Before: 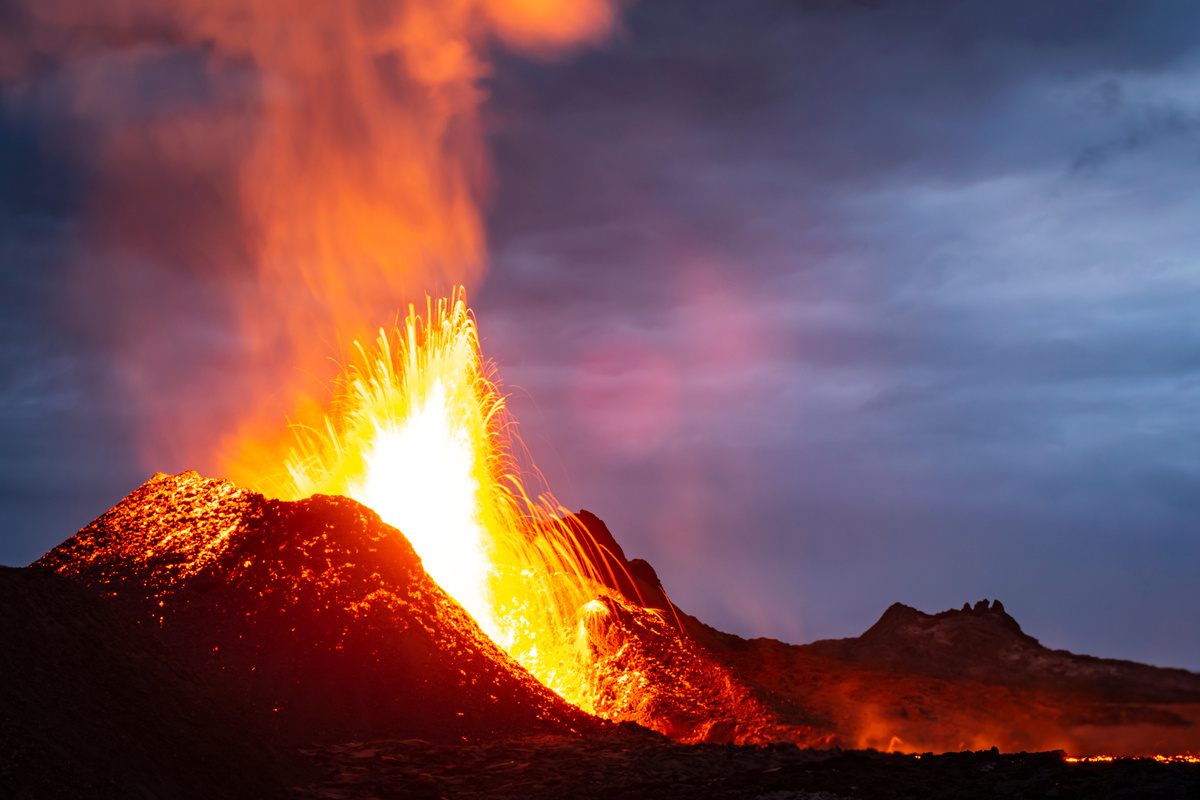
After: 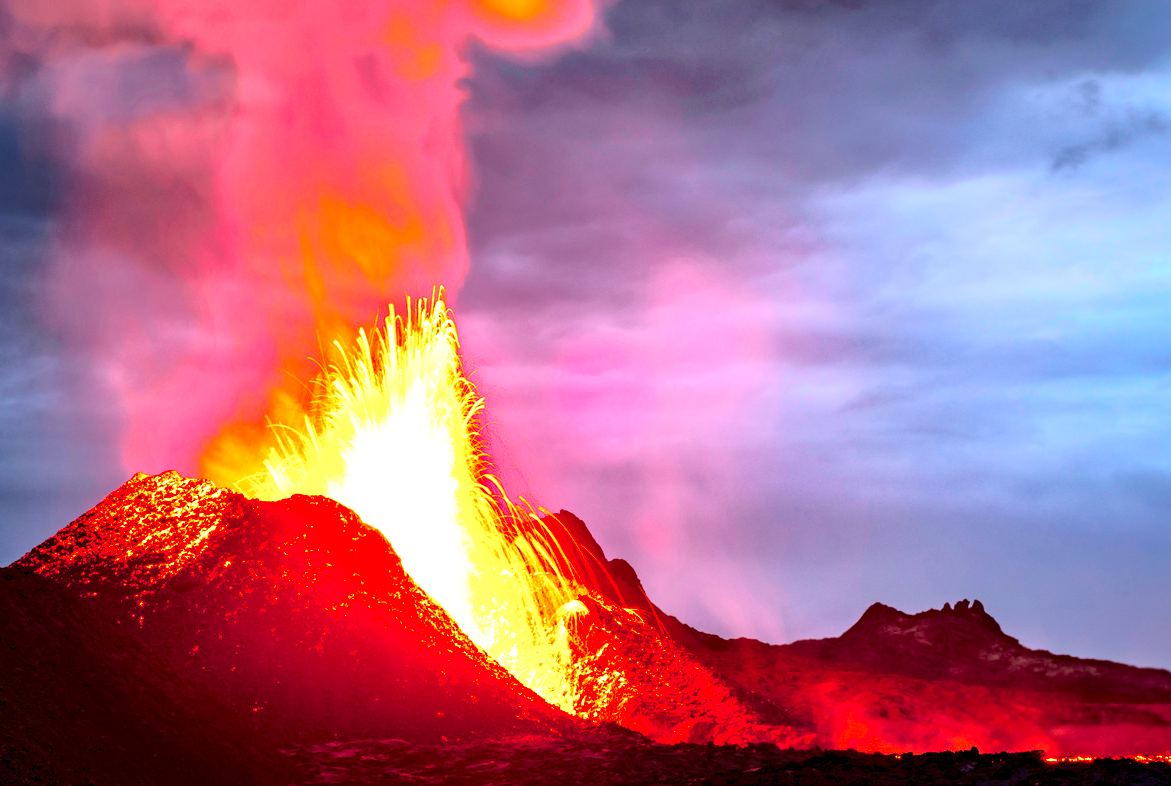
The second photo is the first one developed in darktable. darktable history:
exposure: black level correction 0.001, exposure 1.116 EV, compensate highlight preservation false
contrast equalizer: octaves 7, y [[0.514, 0.573, 0.581, 0.508, 0.5, 0.5], [0.5 ×6], [0.5 ×6], [0 ×6], [0 ×6]], mix 0.191
tone curve: curves: ch0 [(0, 0) (0.139, 0.081) (0.304, 0.259) (0.502, 0.505) (0.683, 0.676) (0.761, 0.773) (0.858, 0.858) (0.987, 0.945)]; ch1 [(0, 0) (0.172, 0.123) (0.304, 0.288) (0.414, 0.44) (0.472, 0.473) (0.502, 0.508) (0.54, 0.543) (0.583, 0.601) (0.638, 0.654) (0.741, 0.783) (1, 1)]; ch2 [(0, 0) (0.411, 0.424) (0.485, 0.476) (0.502, 0.502) (0.557, 0.54) (0.631, 0.576) (1, 1)], color space Lab, independent channels, preserve colors none
contrast brightness saturation: contrast 0.201, brightness 0.162, saturation 0.224
crop and rotate: left 1.71%, right 0.706%, bottom 1.636%
shadows and highlights: on, module defaults
local contrast: mode bilateral grid, contrast 20, coarseness 50, detail 120%, midtone range 0.2
